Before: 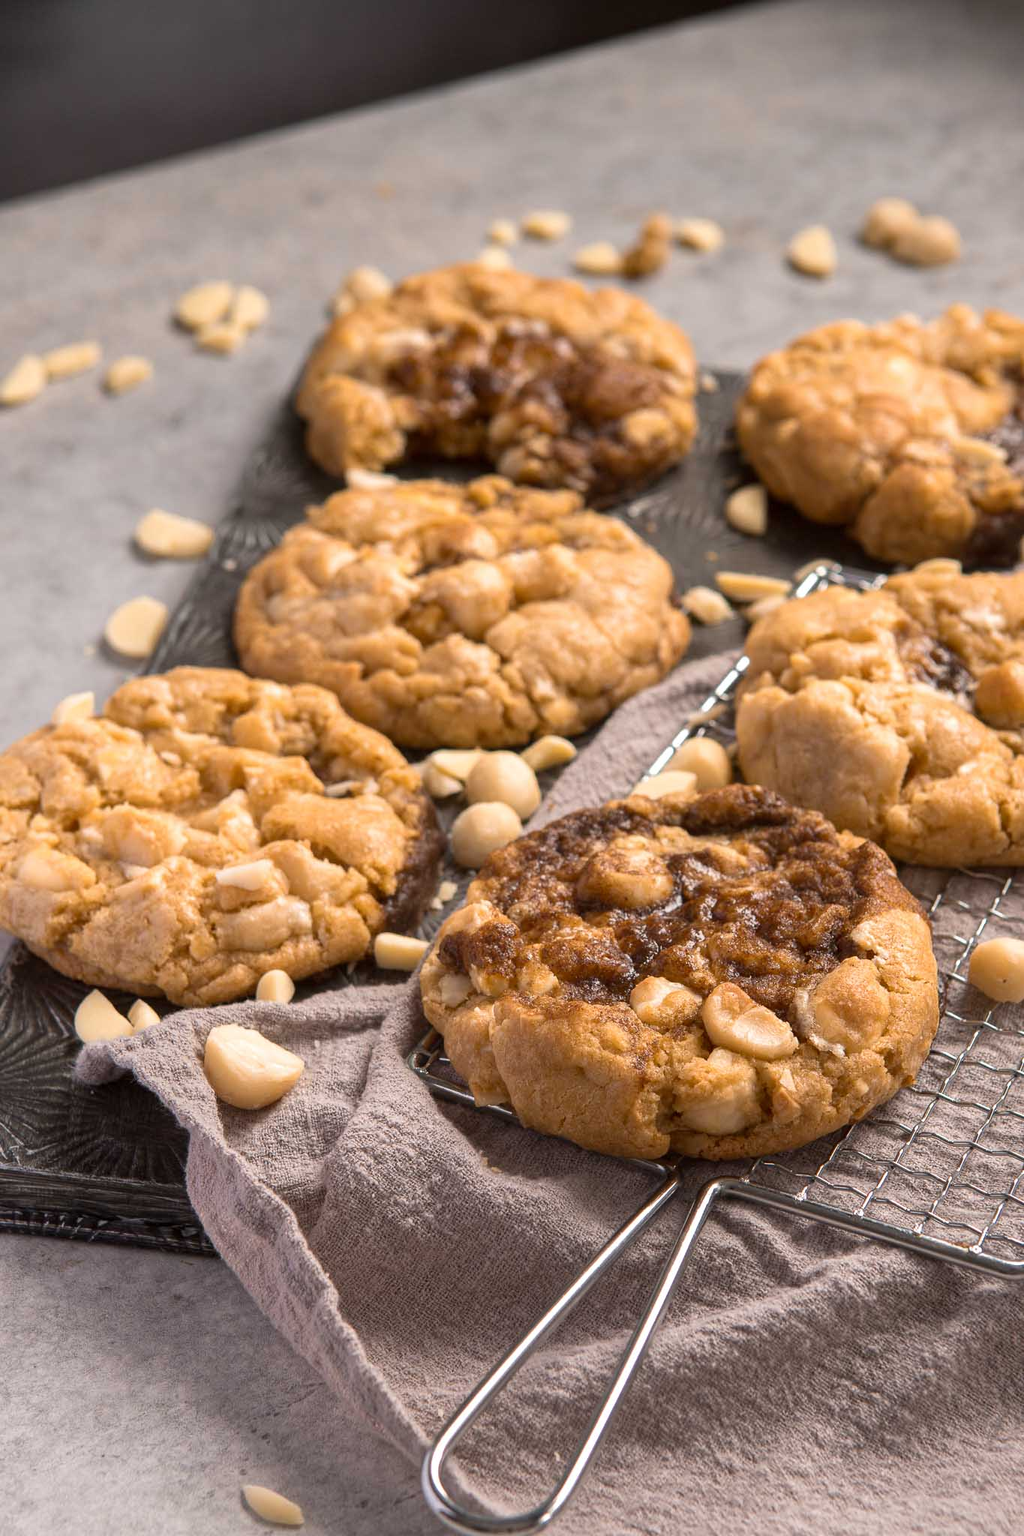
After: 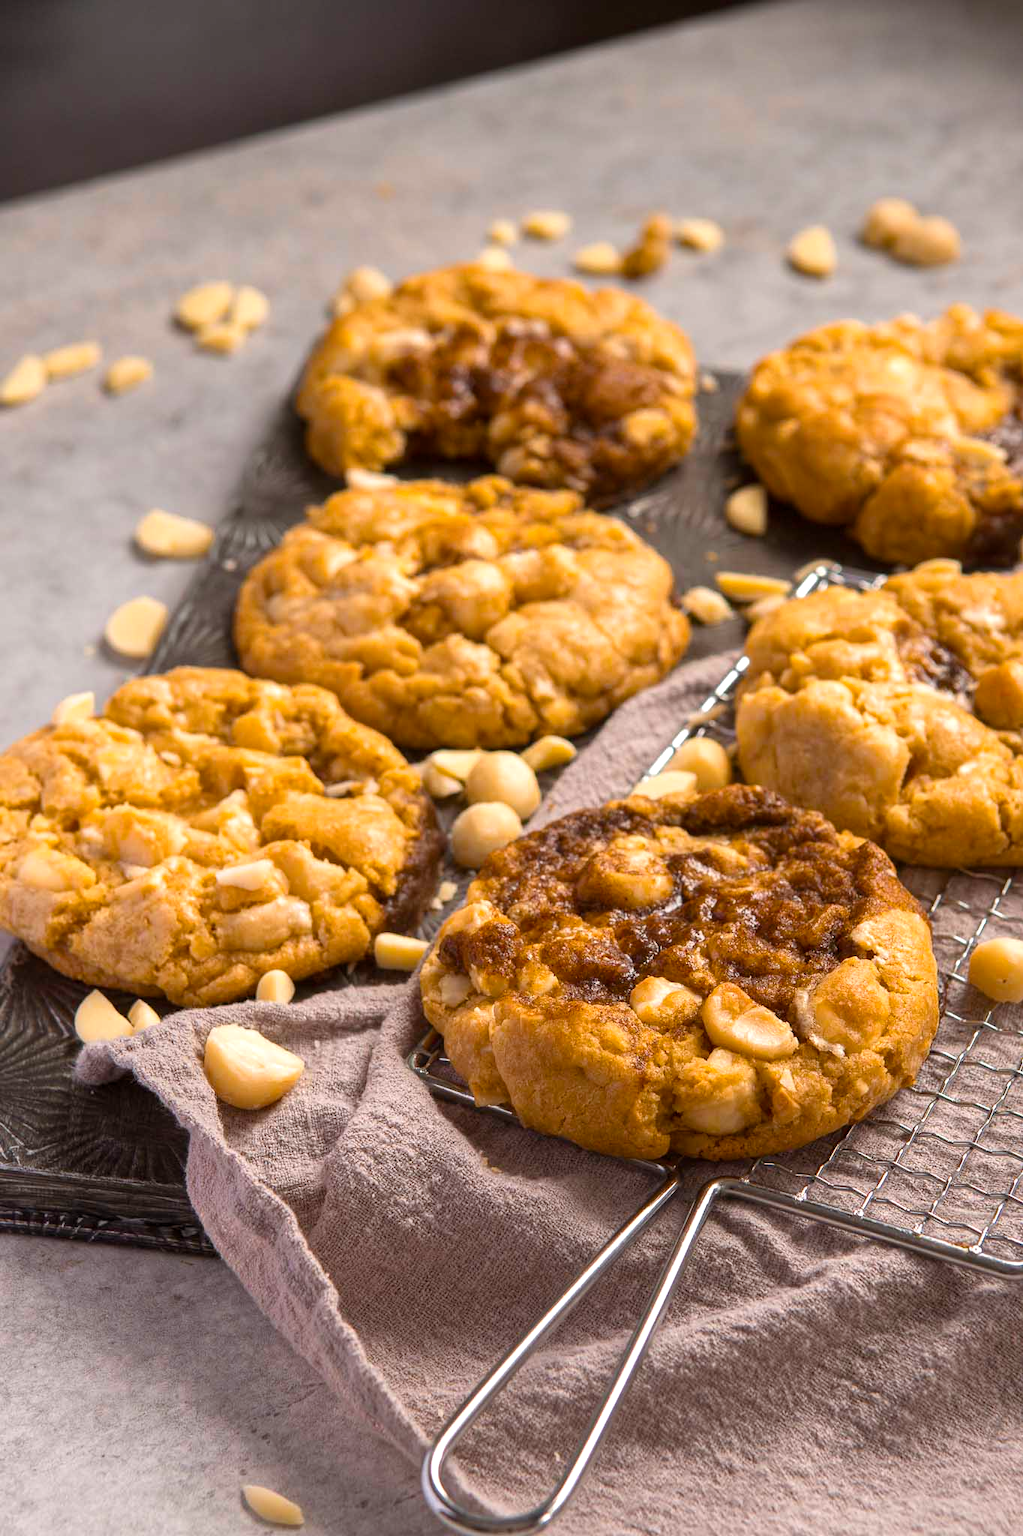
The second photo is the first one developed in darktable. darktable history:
color balance rgb: shadows lift › chroma 2.001%, shadows lift › hue 51.56°, perceptual saturation grading › global saturation 30.583%, perceptual brilliance grading › global brilliance 3.34%
